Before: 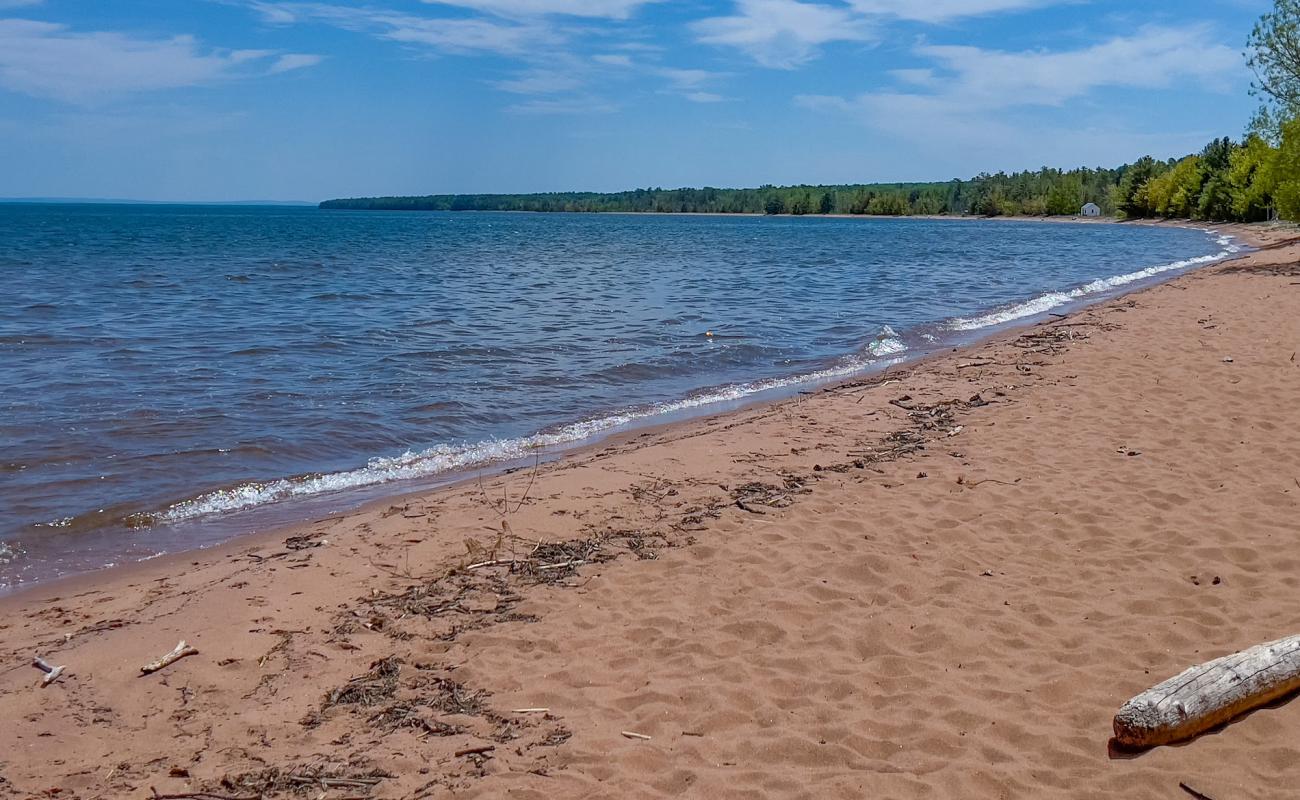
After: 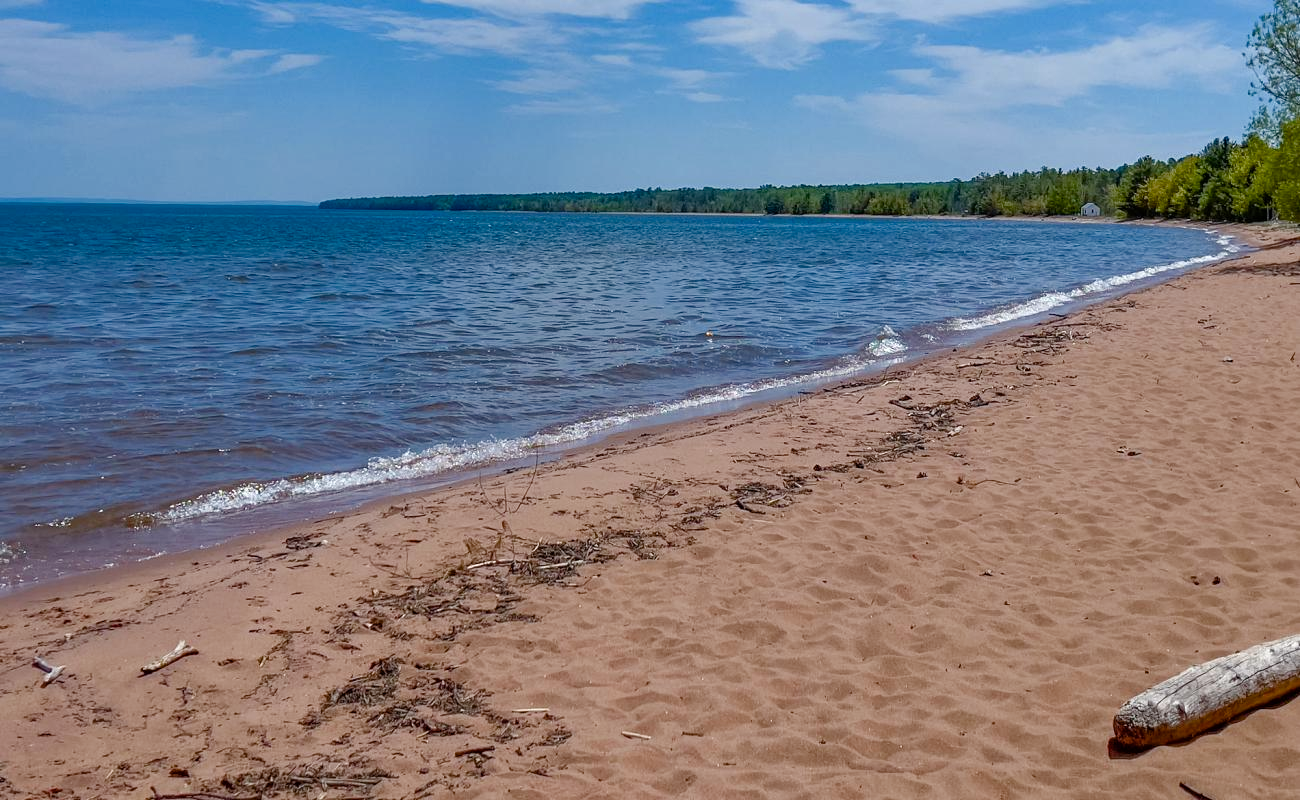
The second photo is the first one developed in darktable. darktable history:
color balance rgb: perceptual saturation grading › global saturation 20%, perceptual saturation grading › highlights -48.96%, perceptual saturation grading › shadows 25.024%, contrast 4.867%
exposure: compensate highlight preservation false
